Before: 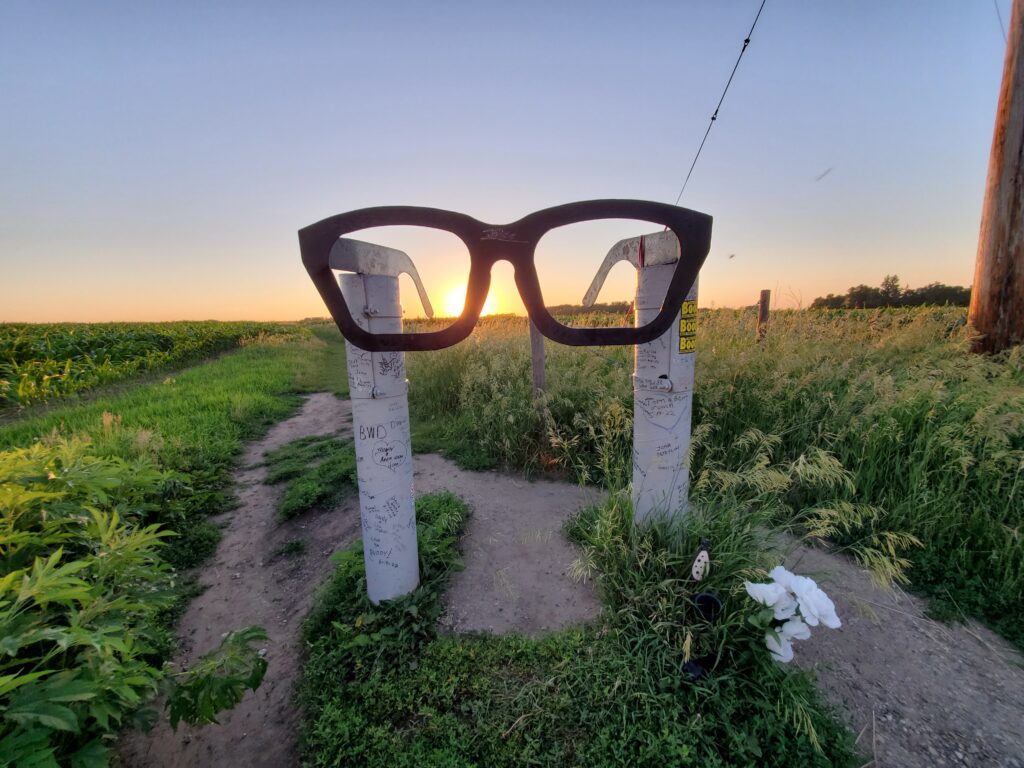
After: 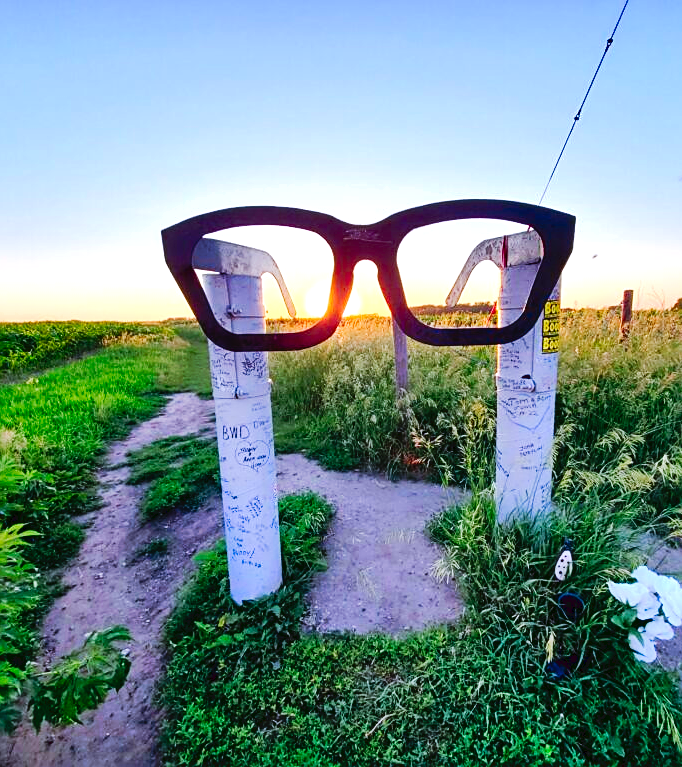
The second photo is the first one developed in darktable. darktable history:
shadows and highlights: soften with gaussian
crop and rotate: left 13.472%, right 19.922%
tone curve: curves: ch0 [(0, 0) (0.003, 0.007) (0.011, 0.008) (0.025, 0.007) (0.044, 0.009) (0.069, 0.012) (0.1, 0.02) (0.136, 0.035) (0.177, 0.06) (0.224, 0.104) (0.277, 0.16) (0.335, 0.228) (0.399, 0.308) (0.468, 0.418) (0.543, 0.525) (0.623, 0.635) (0.709, 0.723) (0.801, 0.802) (0.898, 0.889) (1, 1)], preserve colors none
contrast brightness saturation: contrast 0.027, brightness -0.044
exposure: exposure 0.605 EV, compensate highlight preservation false
levels: levels [0, 0.397, 0.955]
color calibration: illuminant as shot in camera, x 0.37, y 0.382, temperature 4313.99 K
sharpen: on, module defaults
